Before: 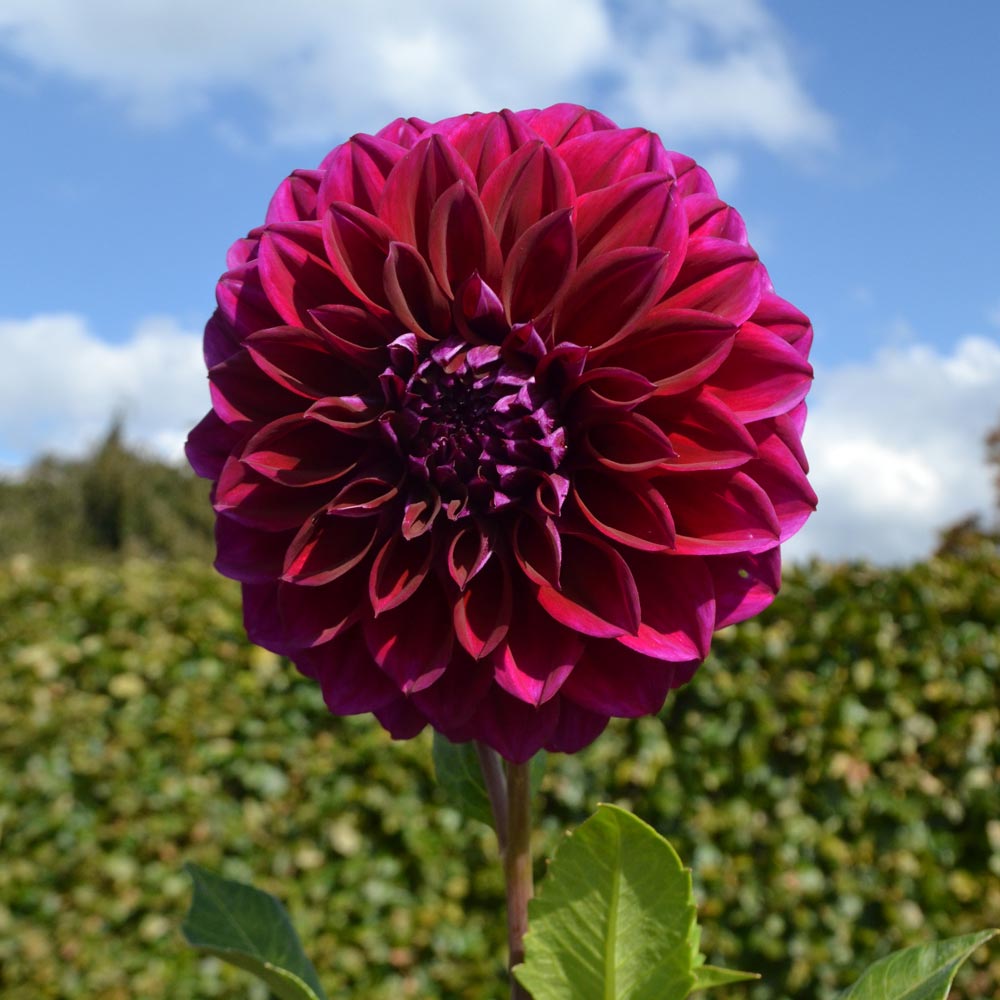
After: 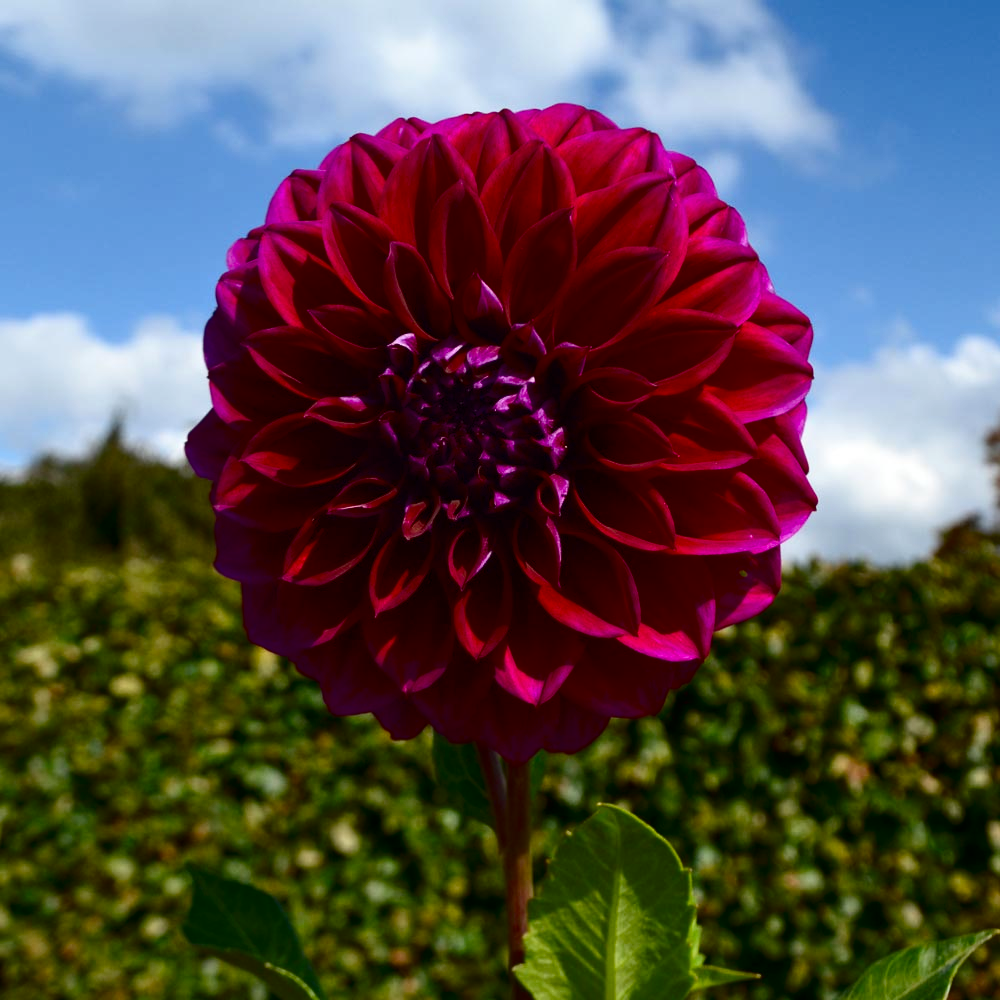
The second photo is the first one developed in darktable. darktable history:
color balance rgb: perceptual saturation grading › global saturation 20%, perceptual saturation grading › highlights -25%, perceptual saturation grading › shadows 25%
contrast brightness saturation: contrast 0.19, brightness -0.24, saturation 0.11
